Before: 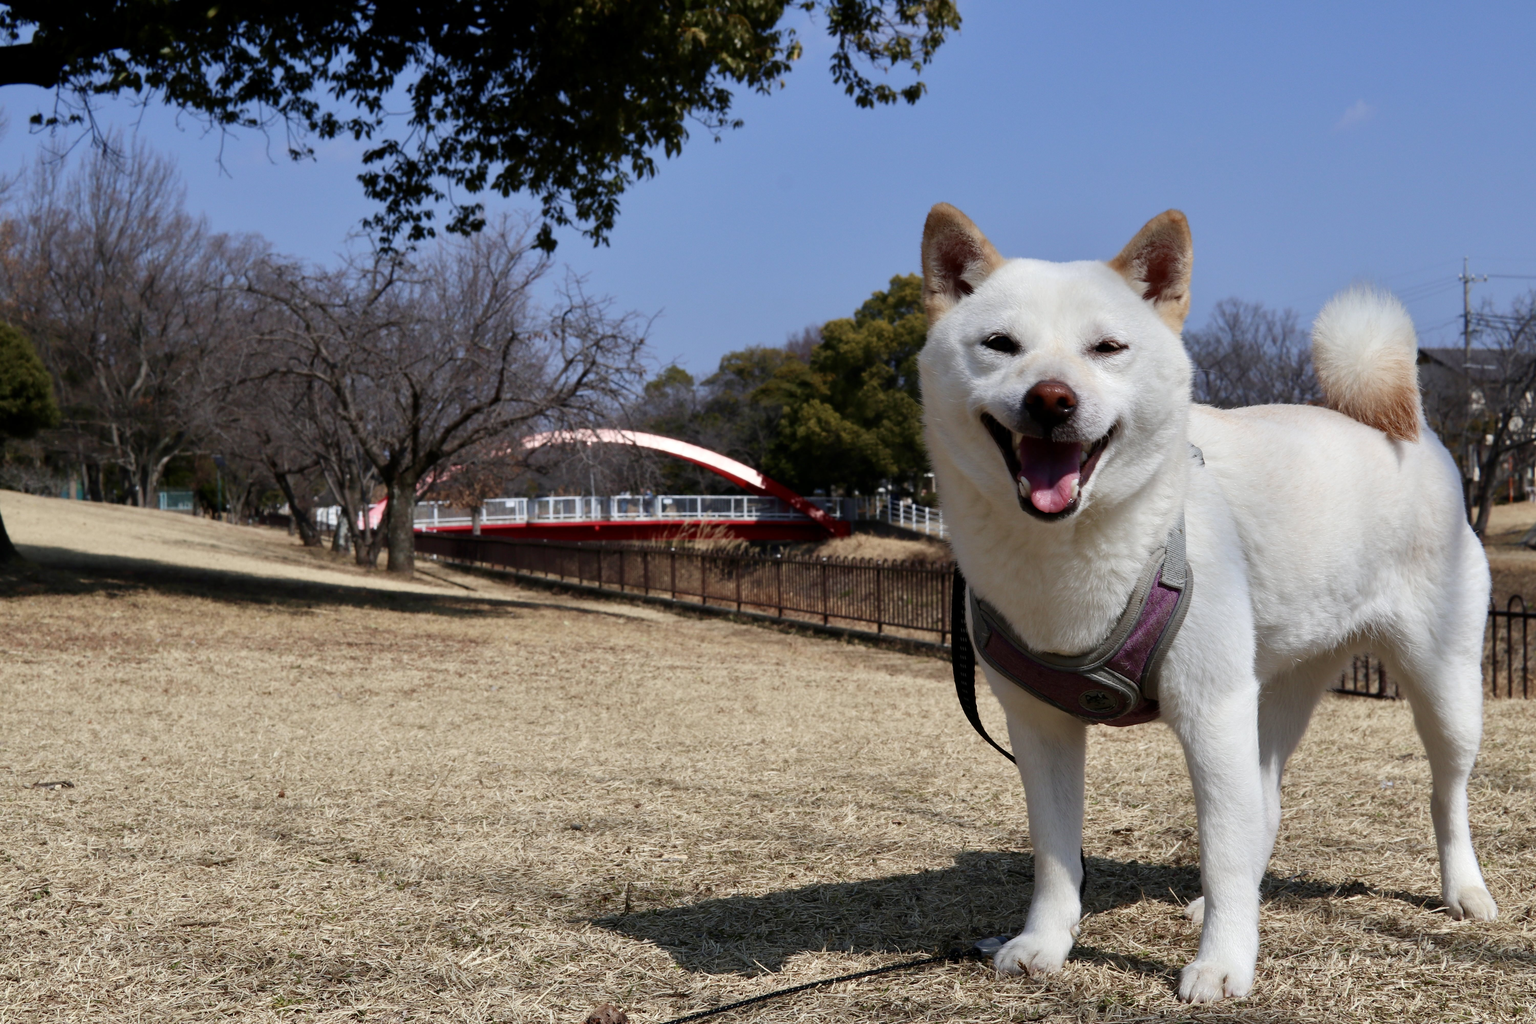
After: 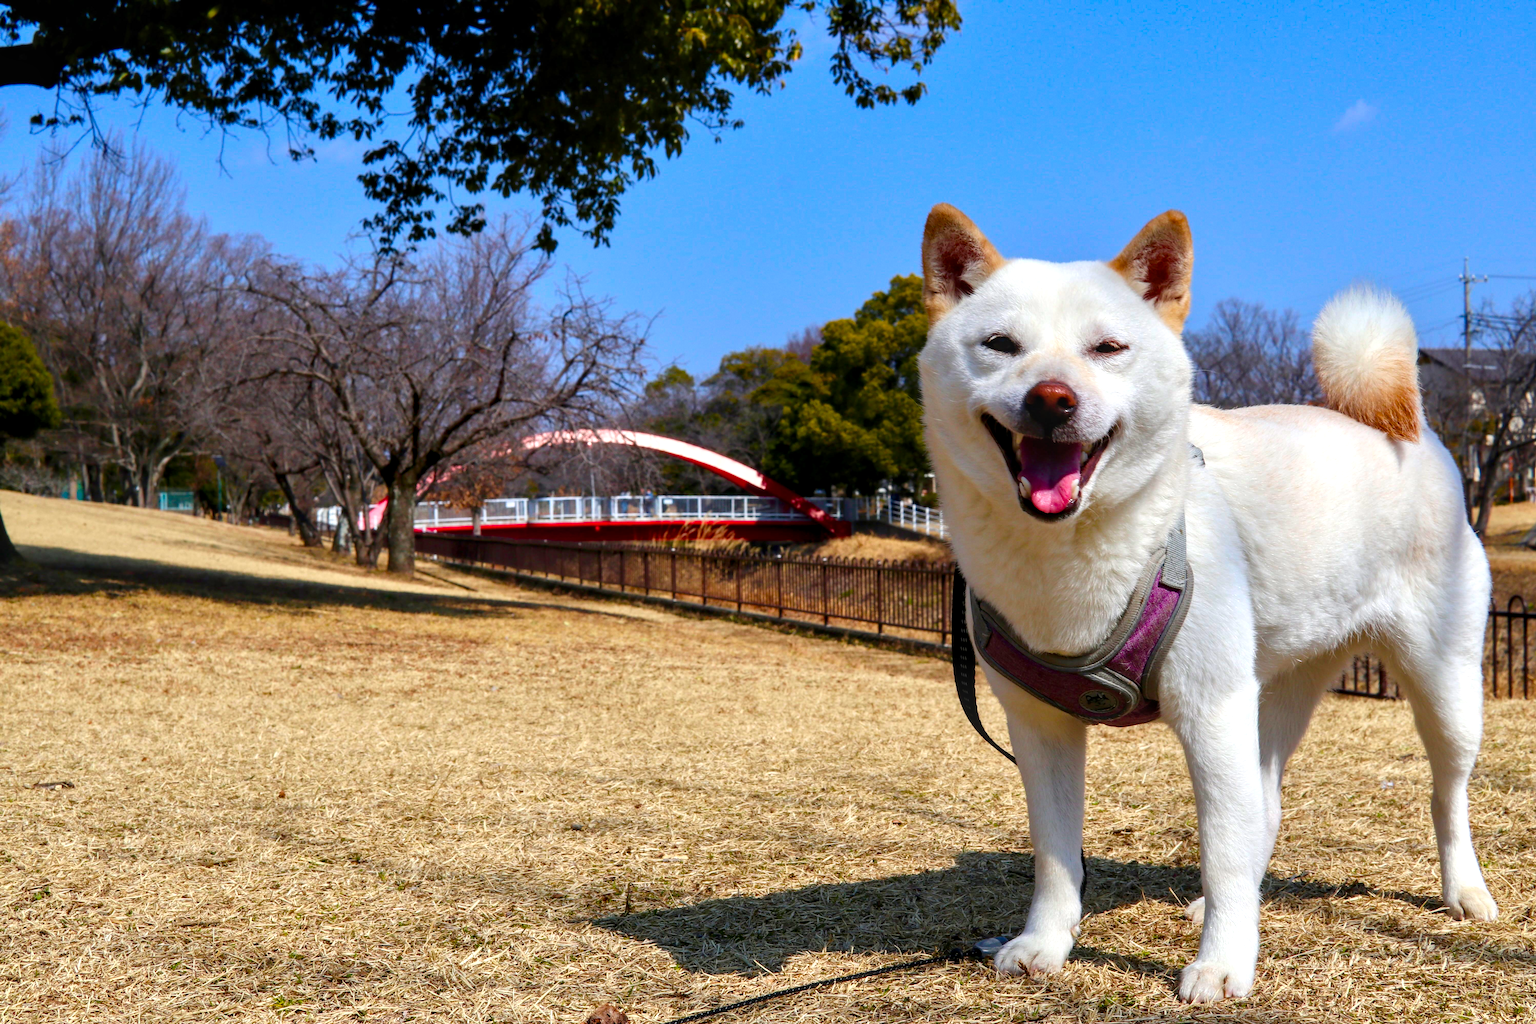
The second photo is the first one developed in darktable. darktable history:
local contrast: on, module defaults
color balance rgb: linear chroma grading › global chroma 19.924%, perceptual saturation grading › global saturation 24.95%, perceptual brilliance grading › global brilliance 9.854%, perceptual brilliance grading › shadows 14.644%, global vibrance 20%
